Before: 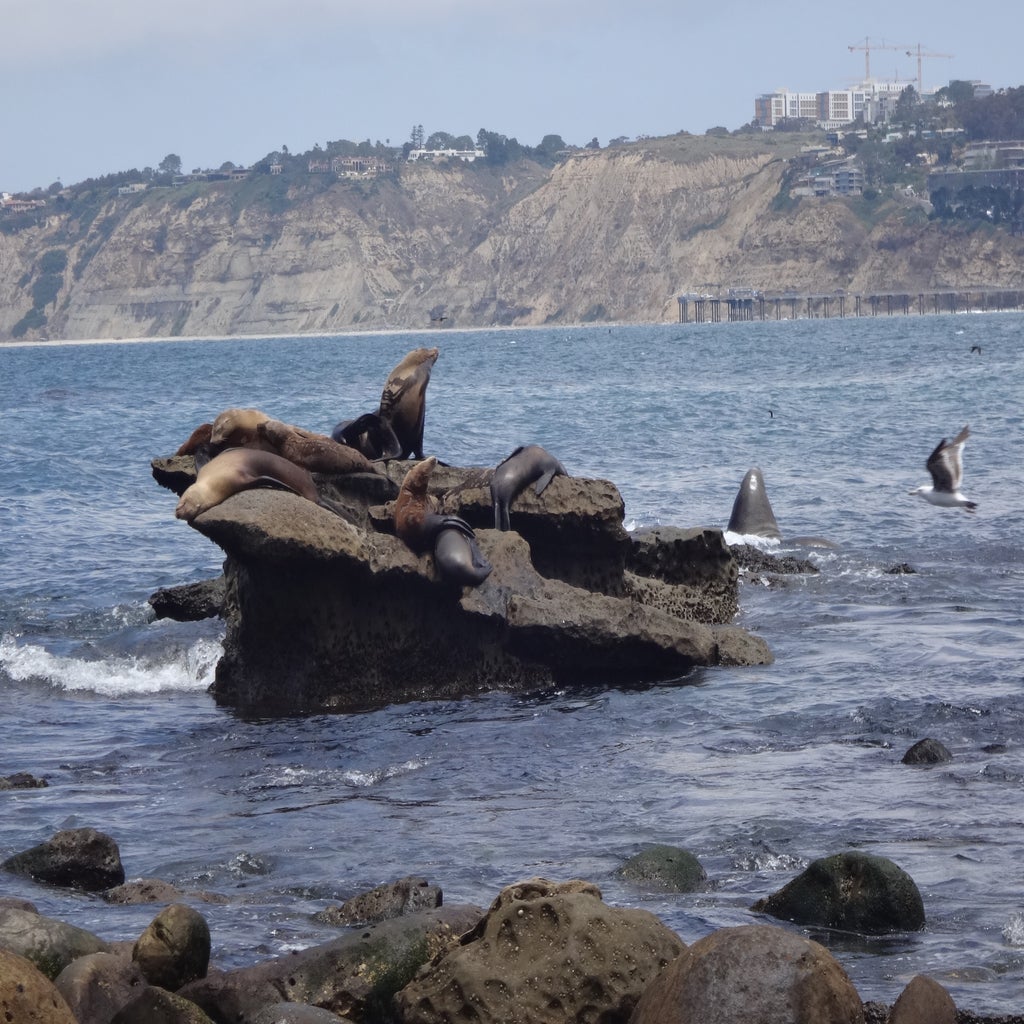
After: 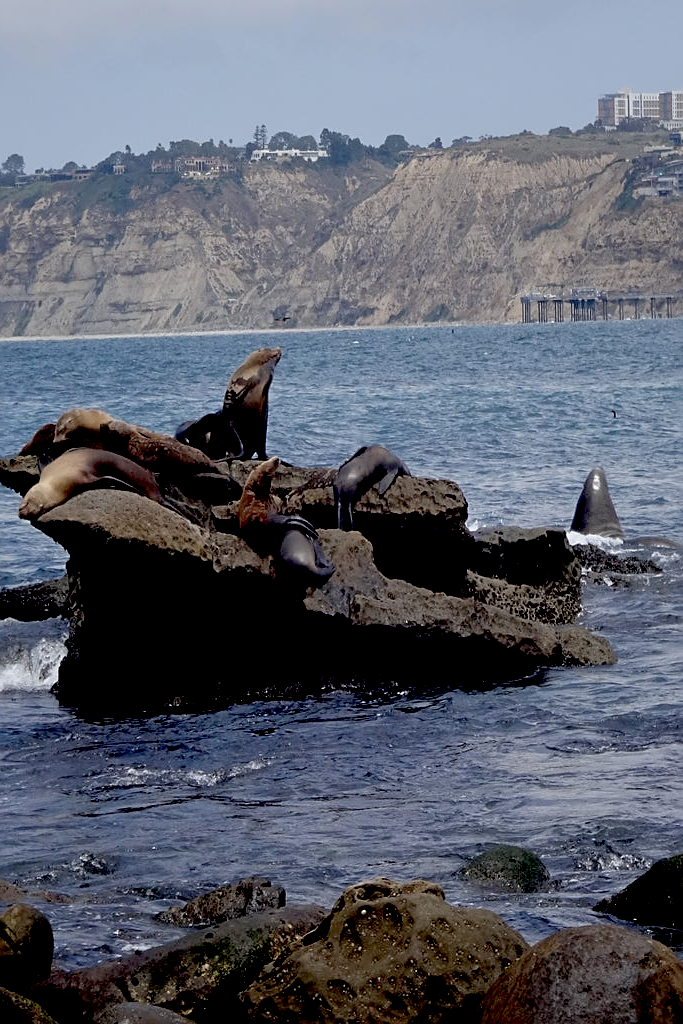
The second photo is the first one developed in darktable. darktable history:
crop and rotate: left 15.367%, right 17.901%
exposure: black level correction 0.046, exposure -0.23 EV, compensate highlight preservation false
color correction: highlights b* -0.01, saturation 0.986
sharpen: radius 1.956
